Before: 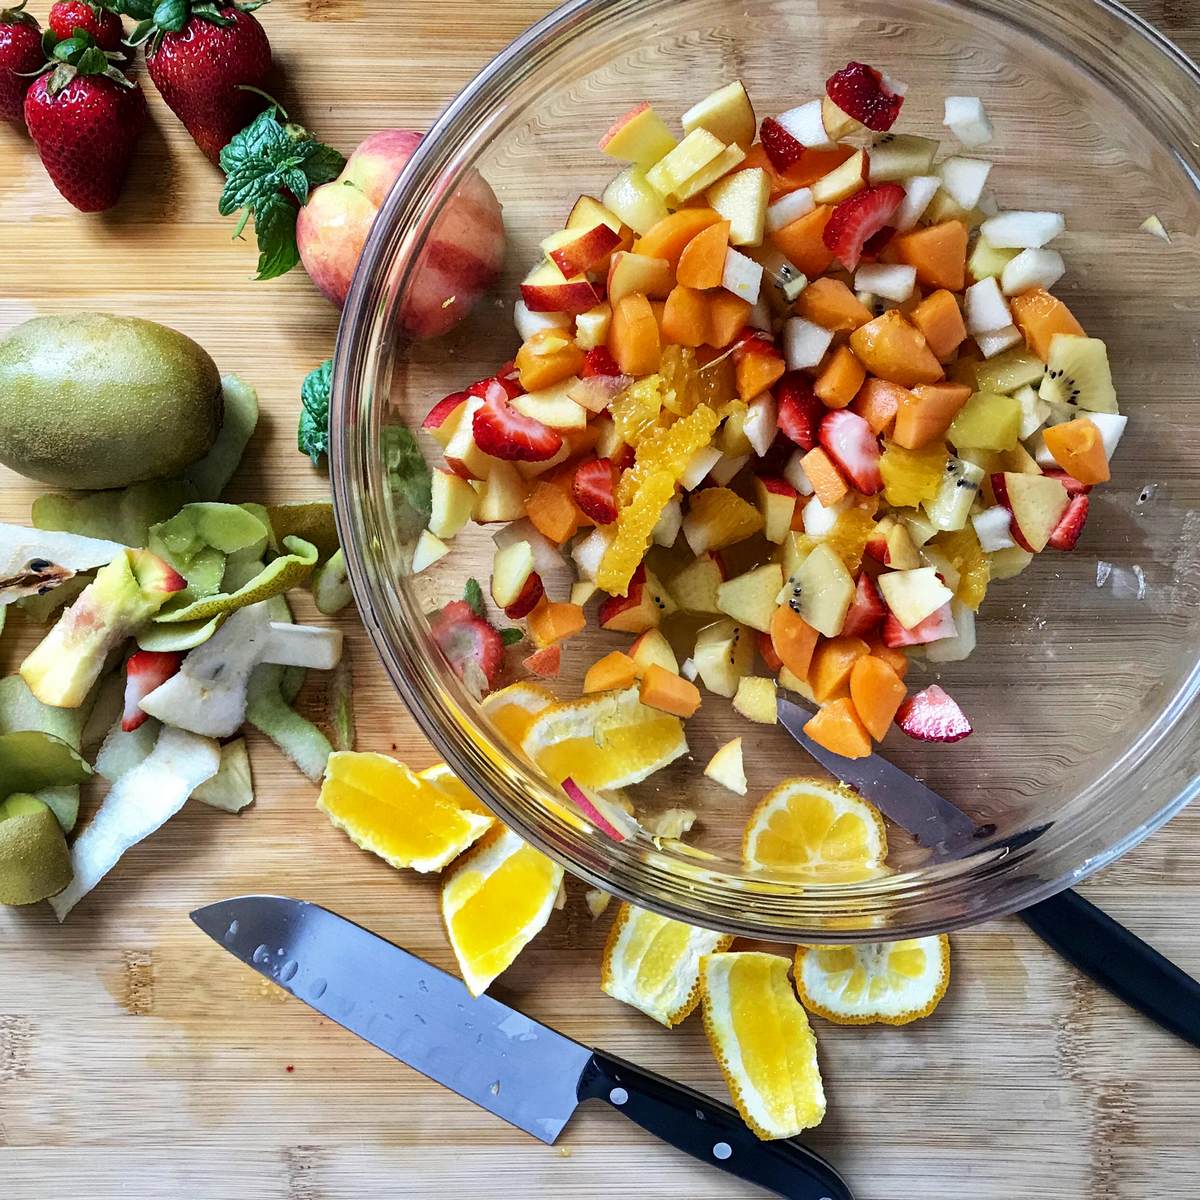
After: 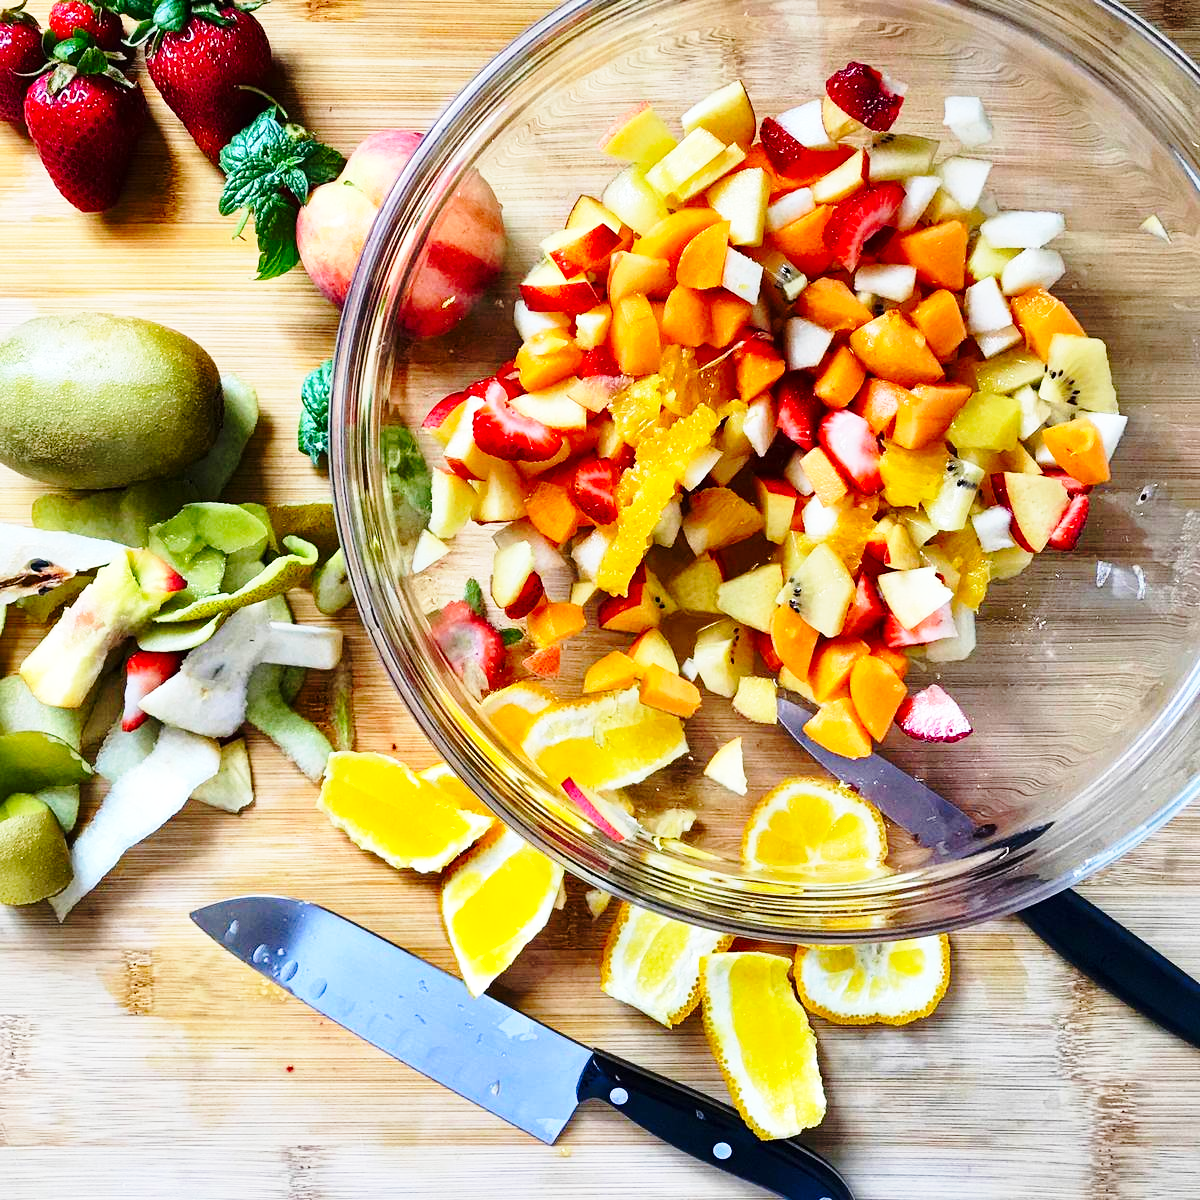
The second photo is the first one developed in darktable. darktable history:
base curve: curves: ch0 [(0, 0) (0.028, 0.03) (0.121, 0.232) (0.46, 0.748) (0.859, 0.968) (1, 1)], preserve colors none
color zones: curves: ch1 [(0, 0.34) (0.143, 0.164) (0.286, 0.152) (0.429, 0.176) (0.571, 0.173) (0.714, 0.188) (0.857, 0.199) (1, 0.34)], mix -137.76%
